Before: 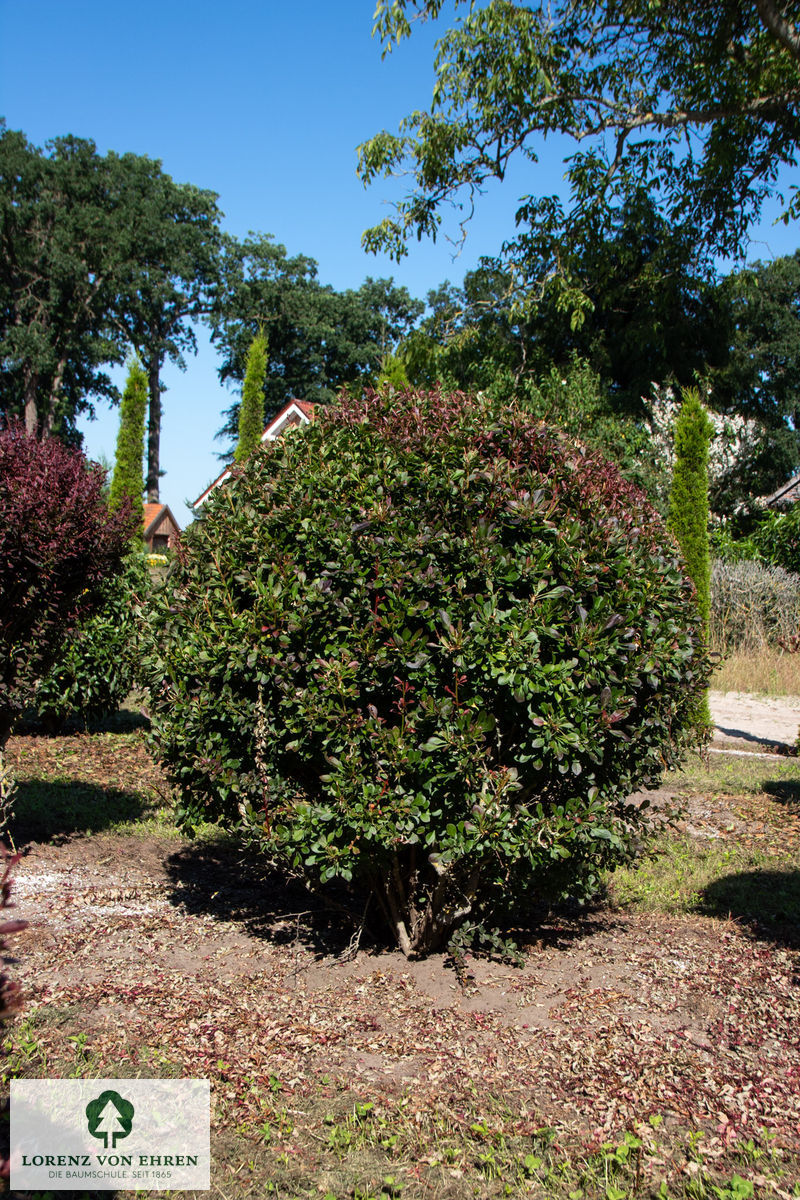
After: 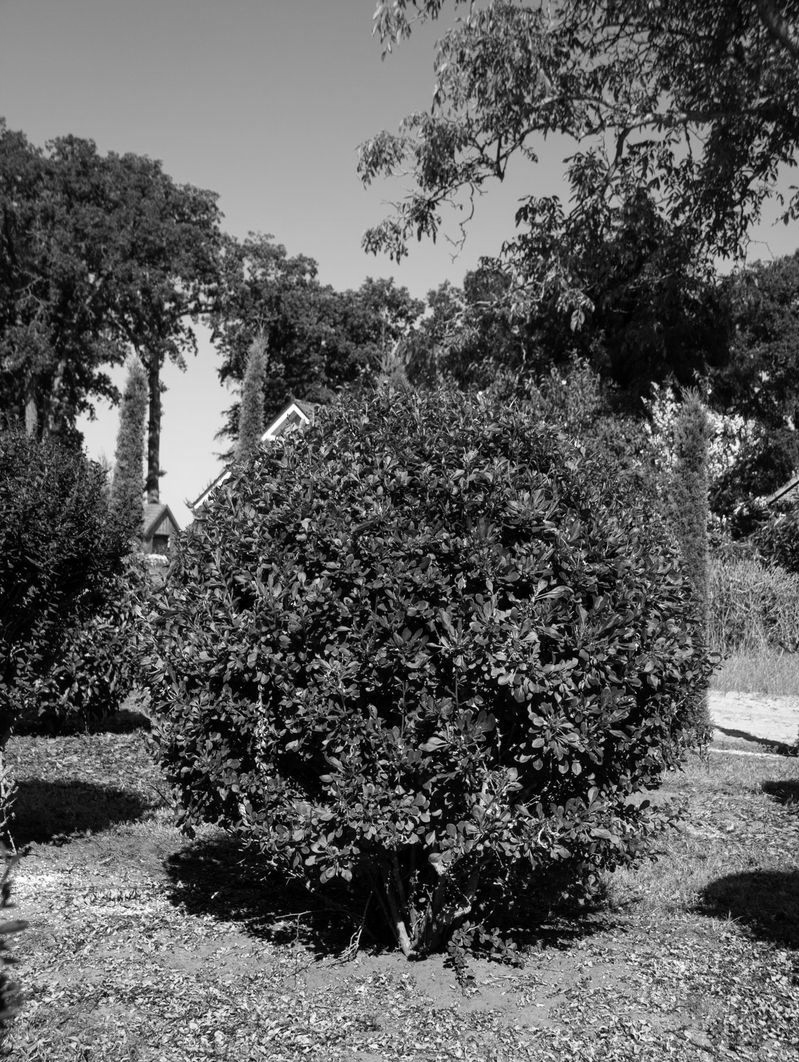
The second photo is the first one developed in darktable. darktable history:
crop and rotate: top 0%, bottom 11.49%
monochrome: a 2.21, b -1.33, size 2.2
